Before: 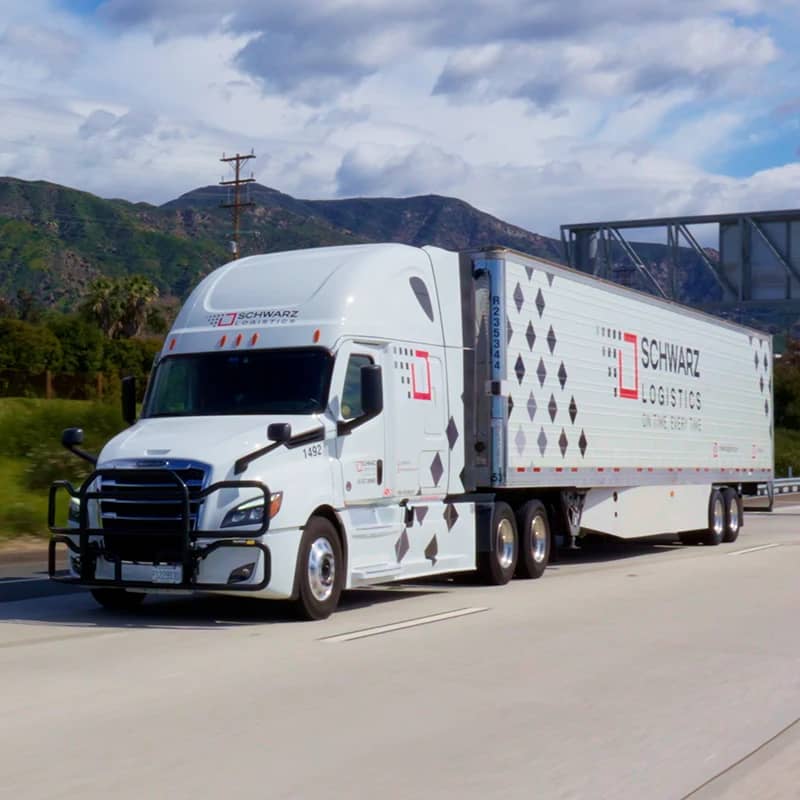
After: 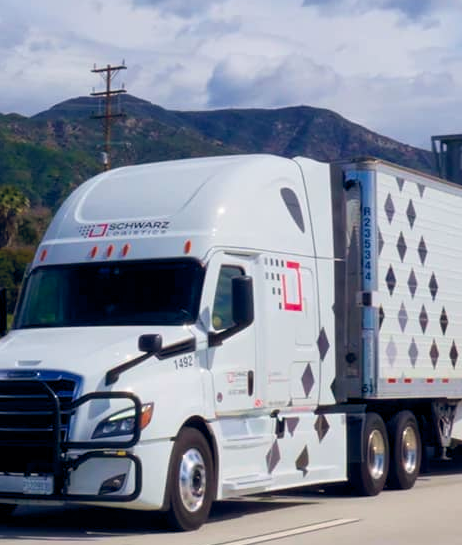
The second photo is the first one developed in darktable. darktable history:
color balance rgb: shadows lift › hue 87.51°, highlights gain › chroma 0.68%, highlights gain › hue 55.1°, global offset › chroma 0.13%, global offset › hue 253.66°, linear chroma grading › global chroma 0.5%, perceptual saturation grading › global saturation 16.38%
crop: left 16.202%, top 11.208%, right 26.045%, bottom 20.557%
